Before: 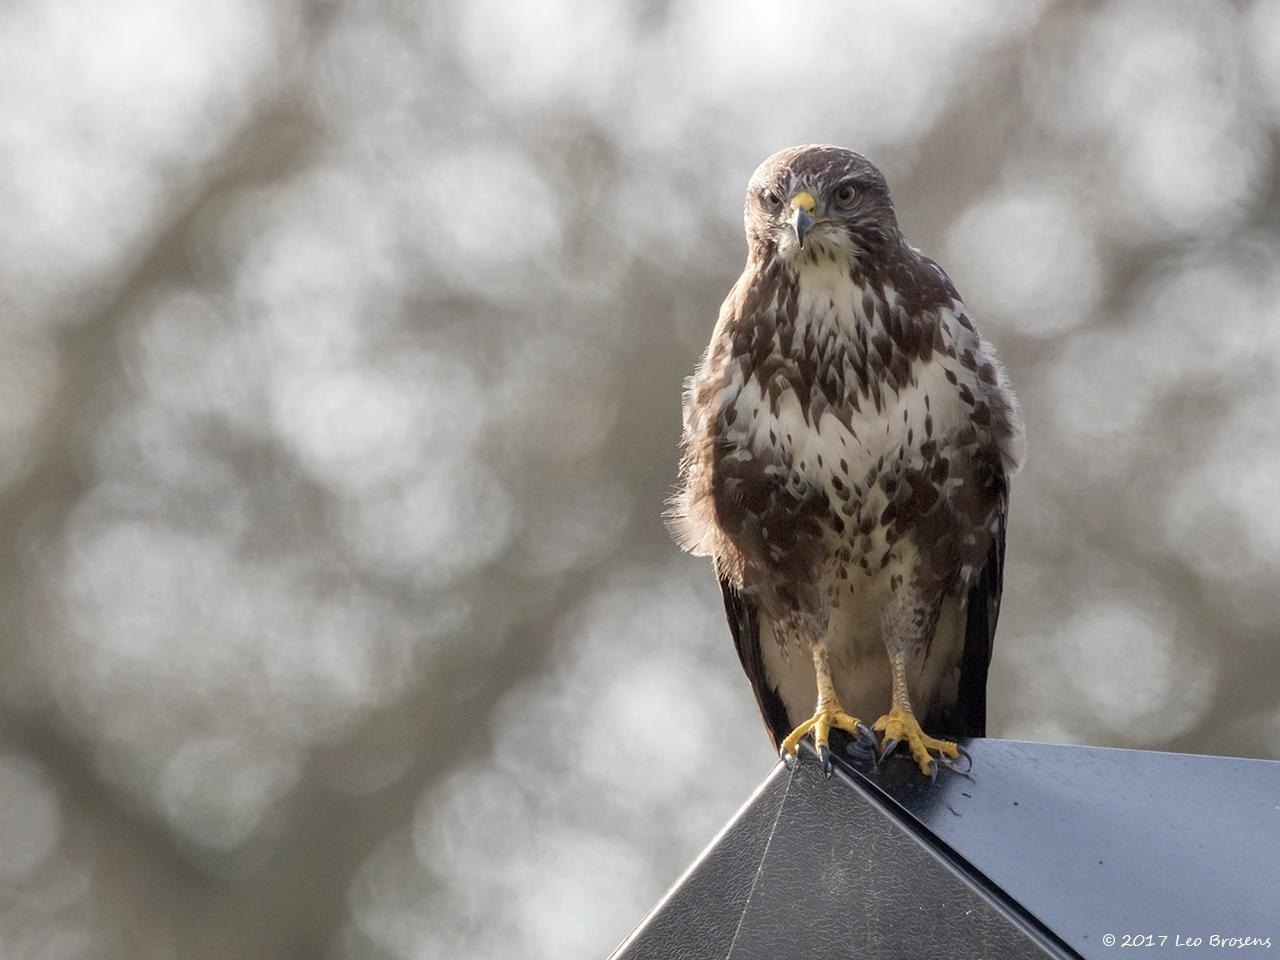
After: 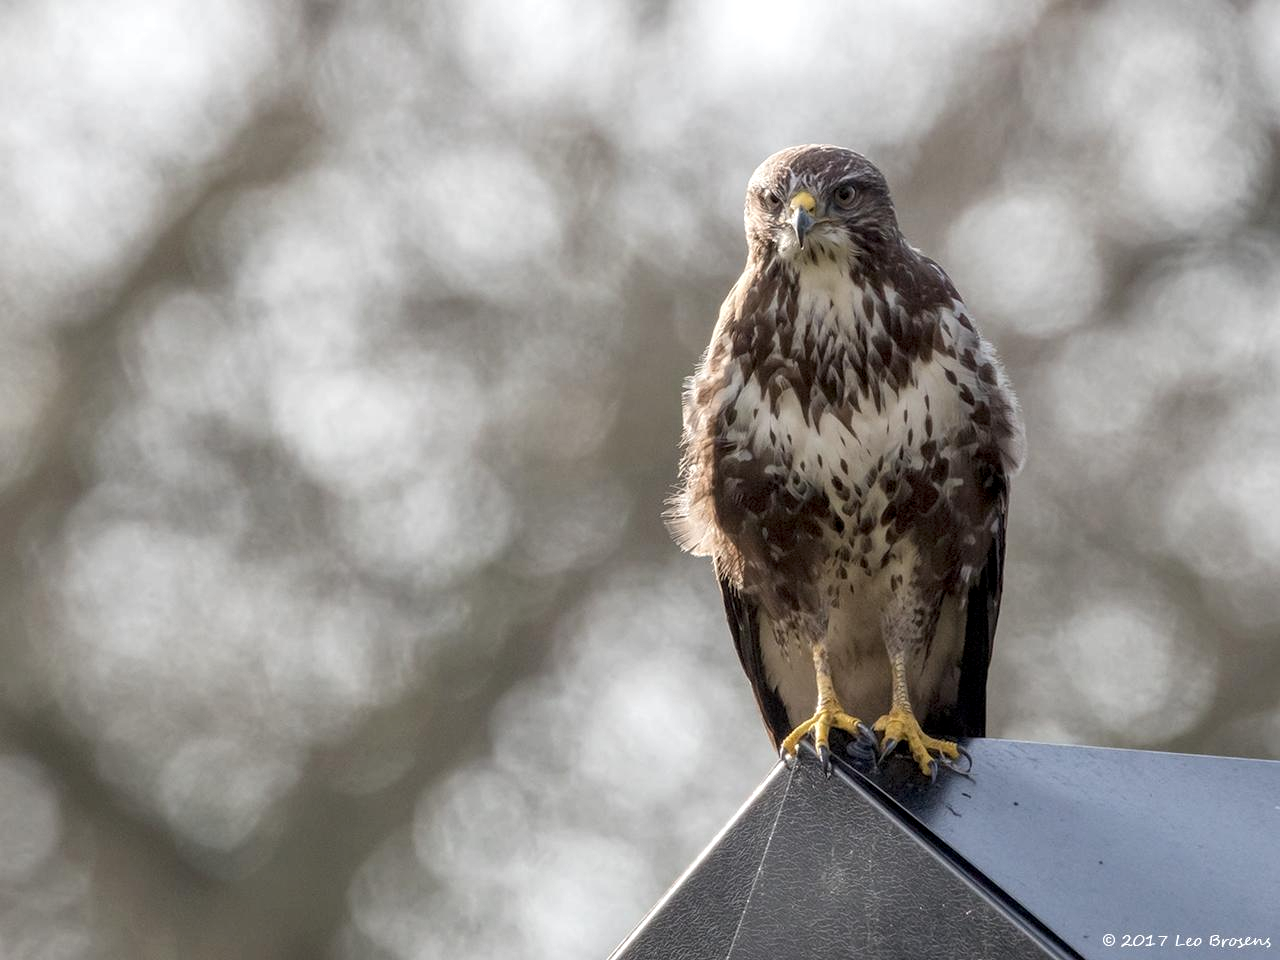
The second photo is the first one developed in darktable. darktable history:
local contrast: detail 130%
tone equalizer: on, module defaults
